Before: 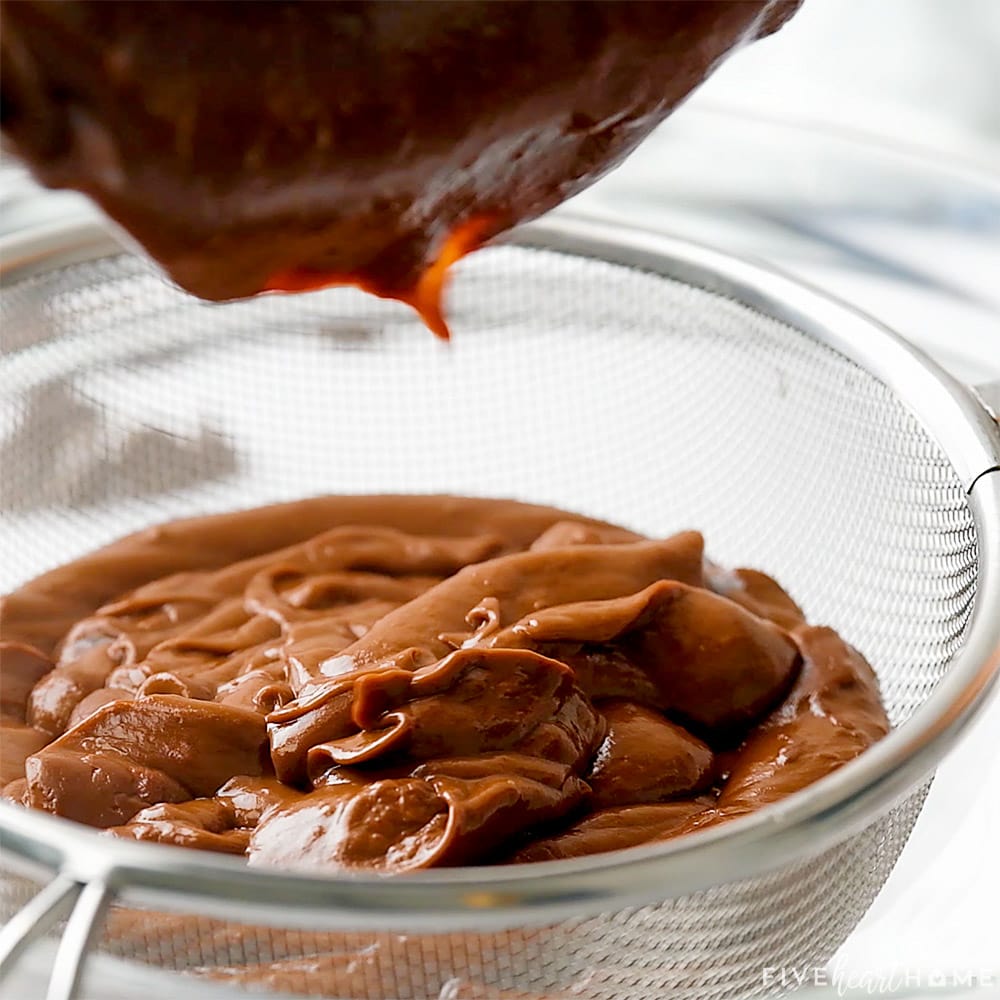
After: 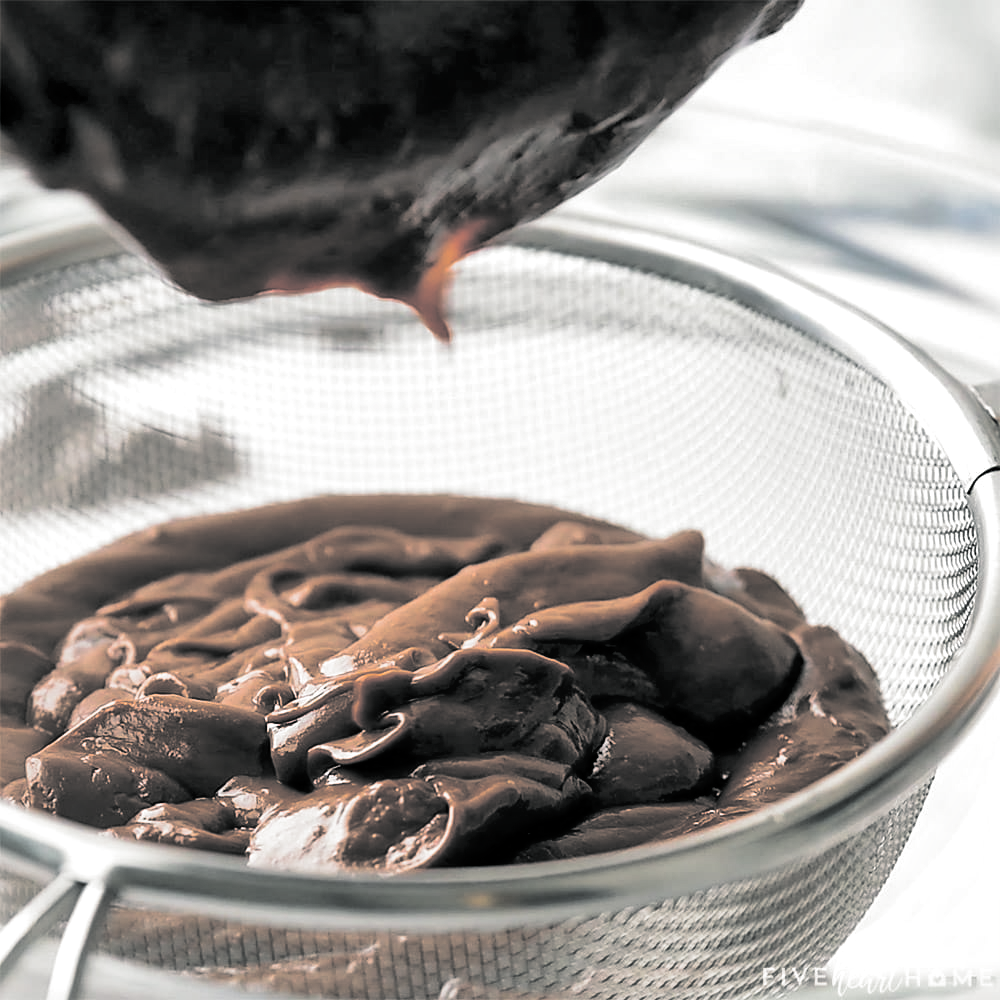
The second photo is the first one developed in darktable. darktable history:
contrast brightness saturation: saturation -0.04
local contrast: mode bilateral grid, contrast 20, coarseness 50, detail 171%, midtone range 0.2
split-toning: shadows › hue 190.8°, shadows › saturation 0.05, highlights › hue 54°, highlights › saturation 0.05, compress 0%
